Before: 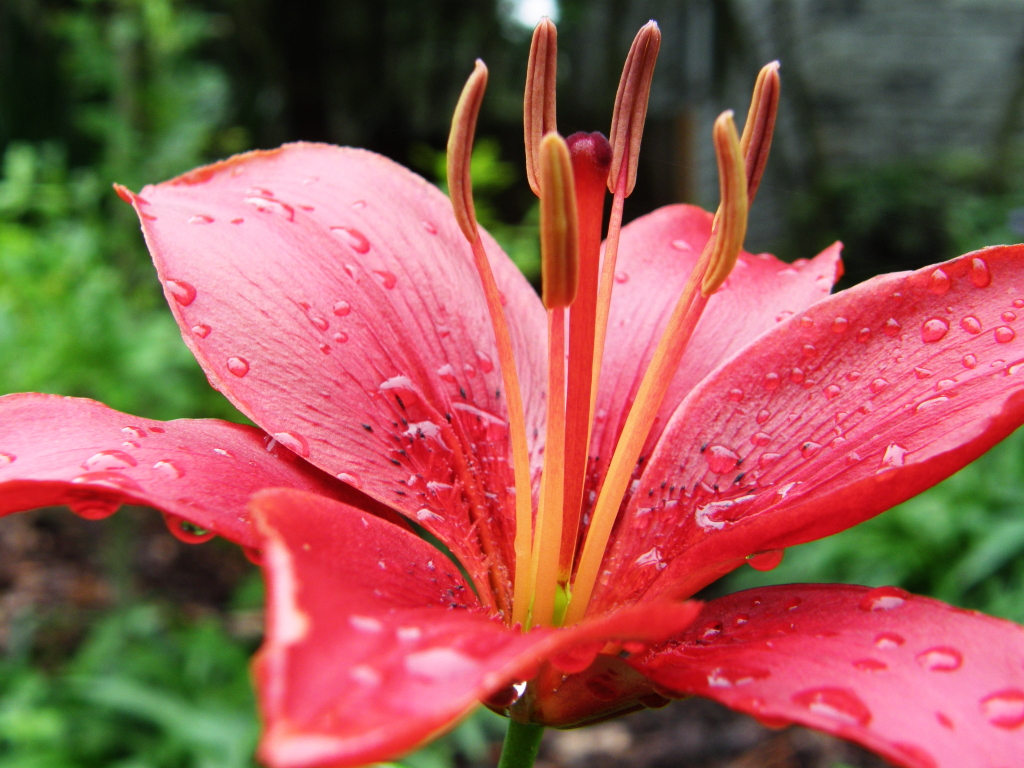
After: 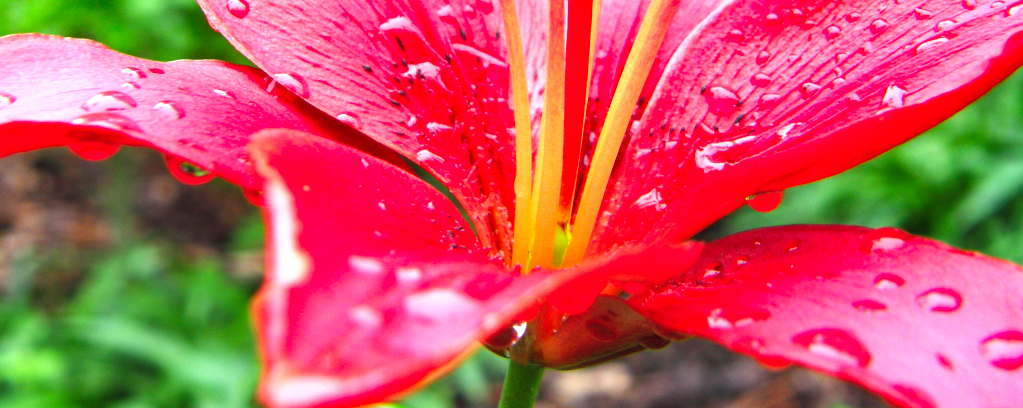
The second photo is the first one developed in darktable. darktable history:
exposure: black level correction 0, exposure 0.692 EV, compensate highlight preservation false
crop and rotate: top 46.75%, right 0.063%
contrast brightness saturation: brightness 0.088, saturation 0.191
shadows and highlights: low approximation 0.01, soften with gaussian
